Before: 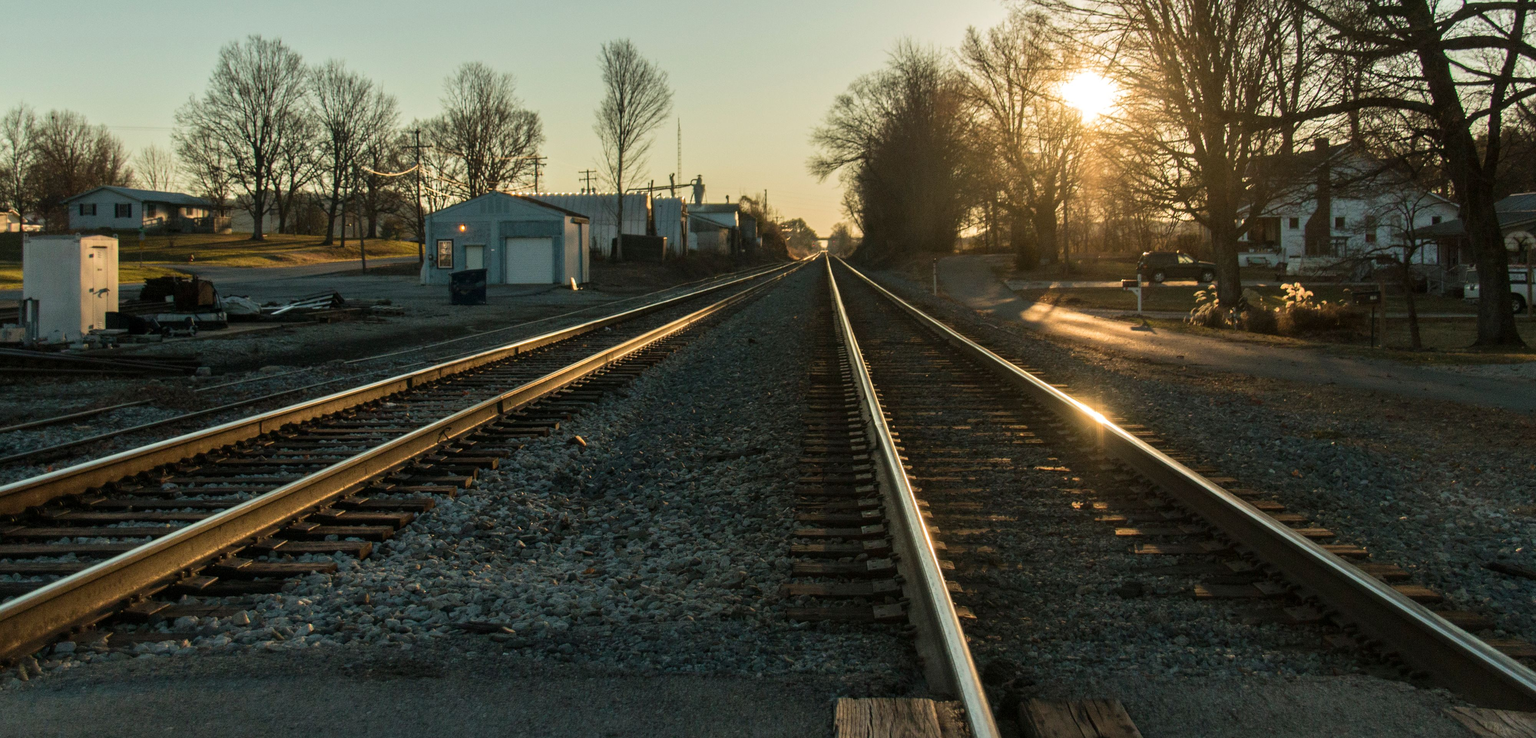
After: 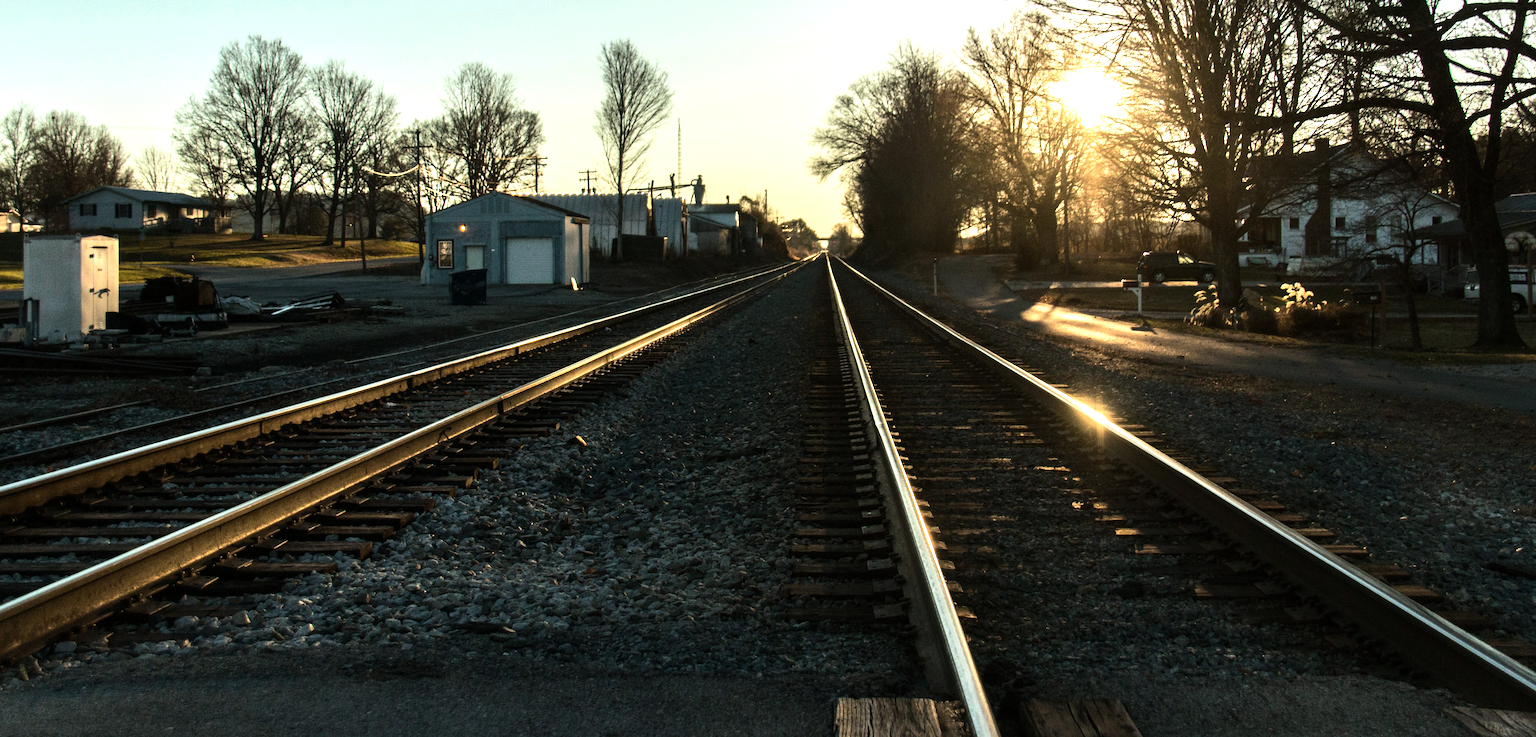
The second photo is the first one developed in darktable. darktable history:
tone equalizer: -8 EV -1.08 EV, -7 EV -1.01 EV, -6 EV -0.867 EV, -5 EV -0.578 EV, -3 EV 0.578 EV, -2 EV 0.867 EV, -1 EV 1.01 EV, +0 EV 1.08 EV, edges refinement/feathering 500, mask exposure compensation -1.57 EV, preserve details no
white balance: red 0.976, blue 1.04
